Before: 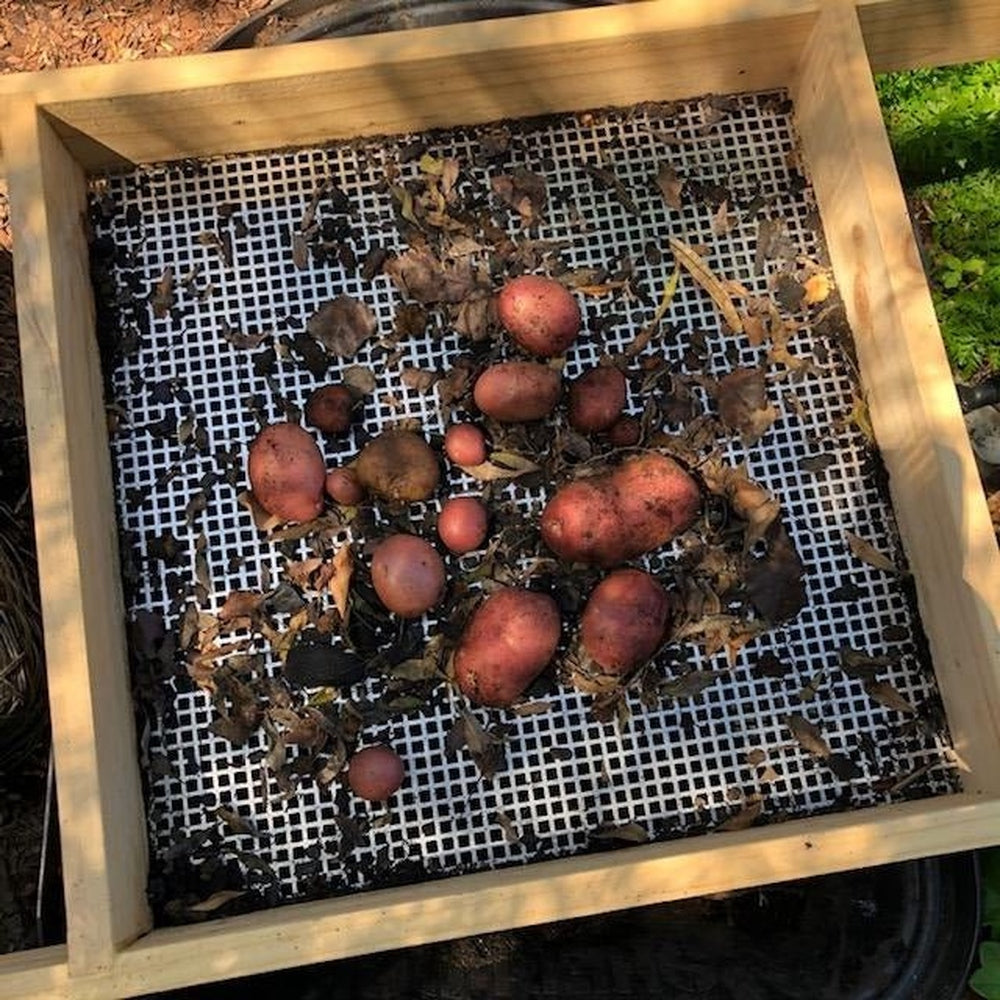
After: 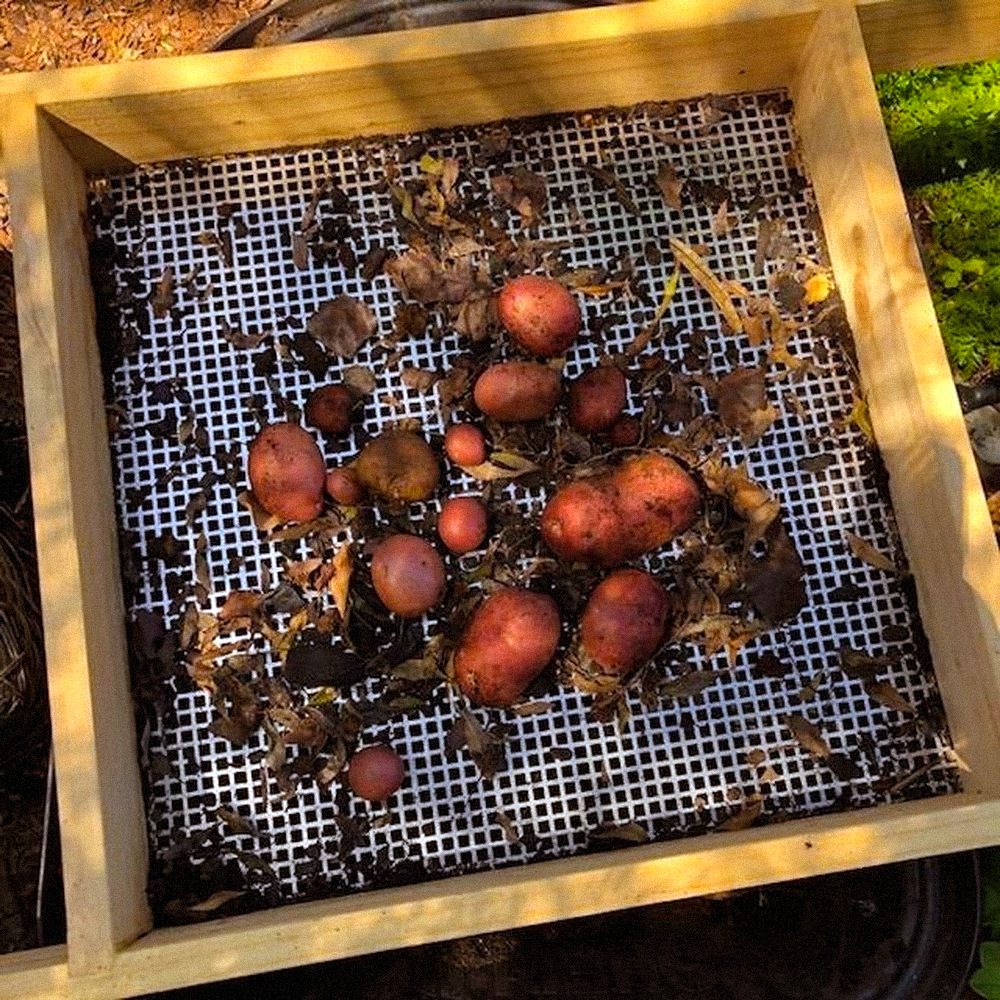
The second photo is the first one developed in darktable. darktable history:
grain: mid-tones bias 0%
color correction: saturation 0.8
exposure: exposure 0.2 EV, compensate highlight preservation false
color balance rgb: linear chroma grading › global chroma 15%, perceptual saturation grading › global saturation 30%
rgb levels: mode RGB, independent channels, levels [[0, 0.5, 1], [0, 0.521, 1], [0, 0.536, 1]]
white balance: red 0.967, blue 1.049
